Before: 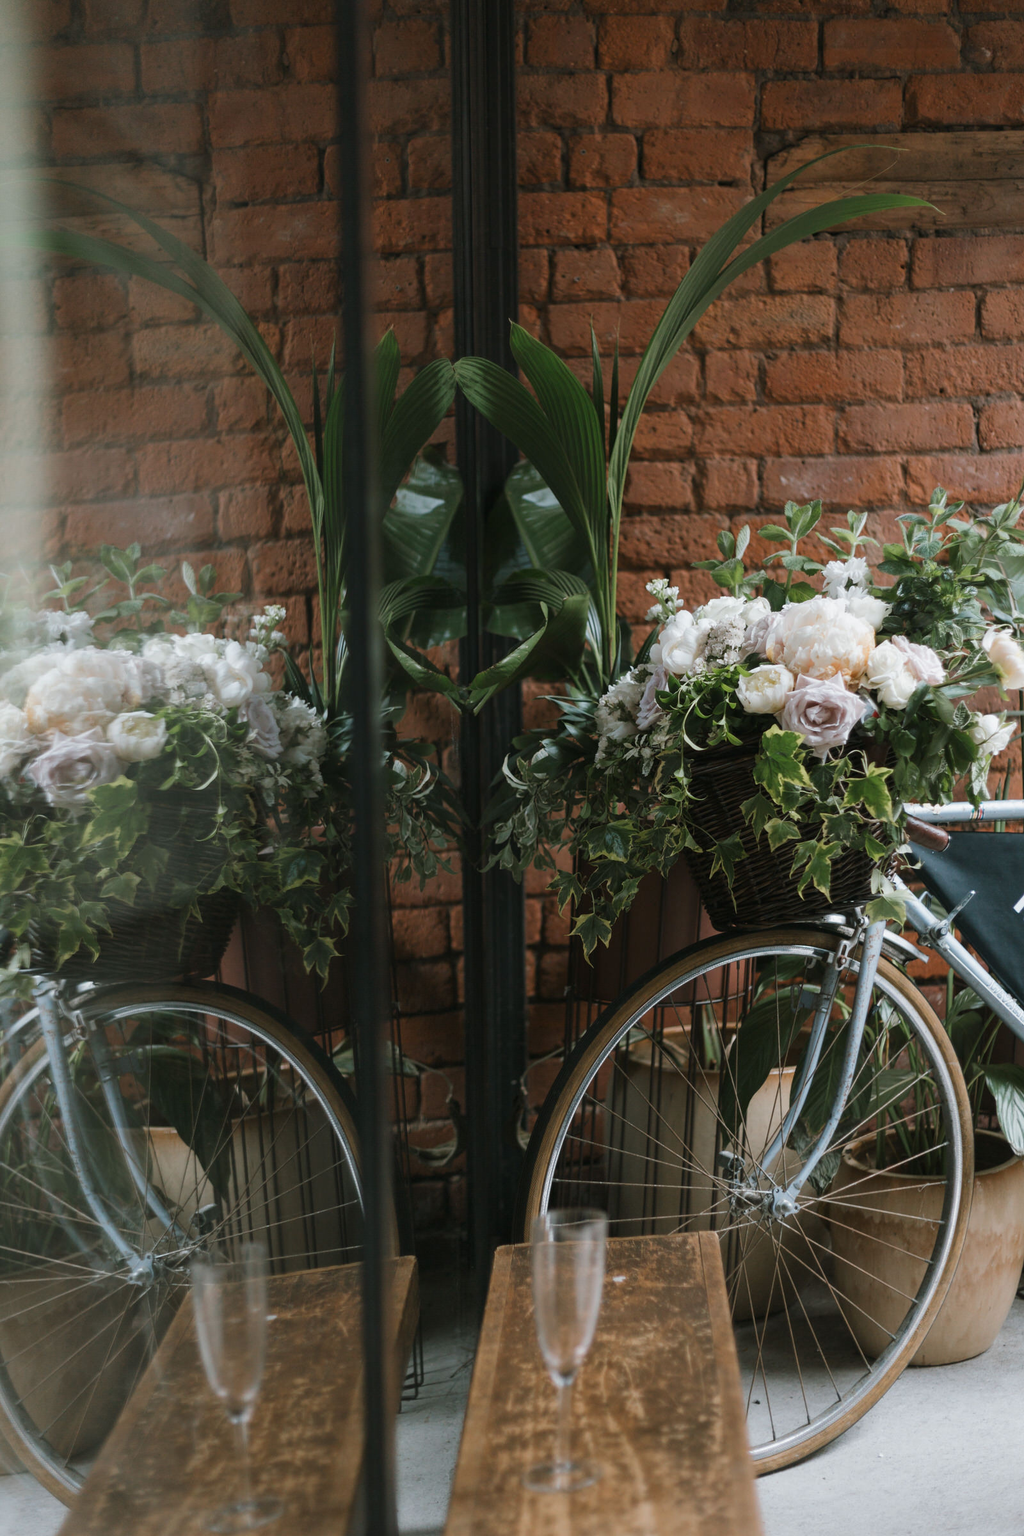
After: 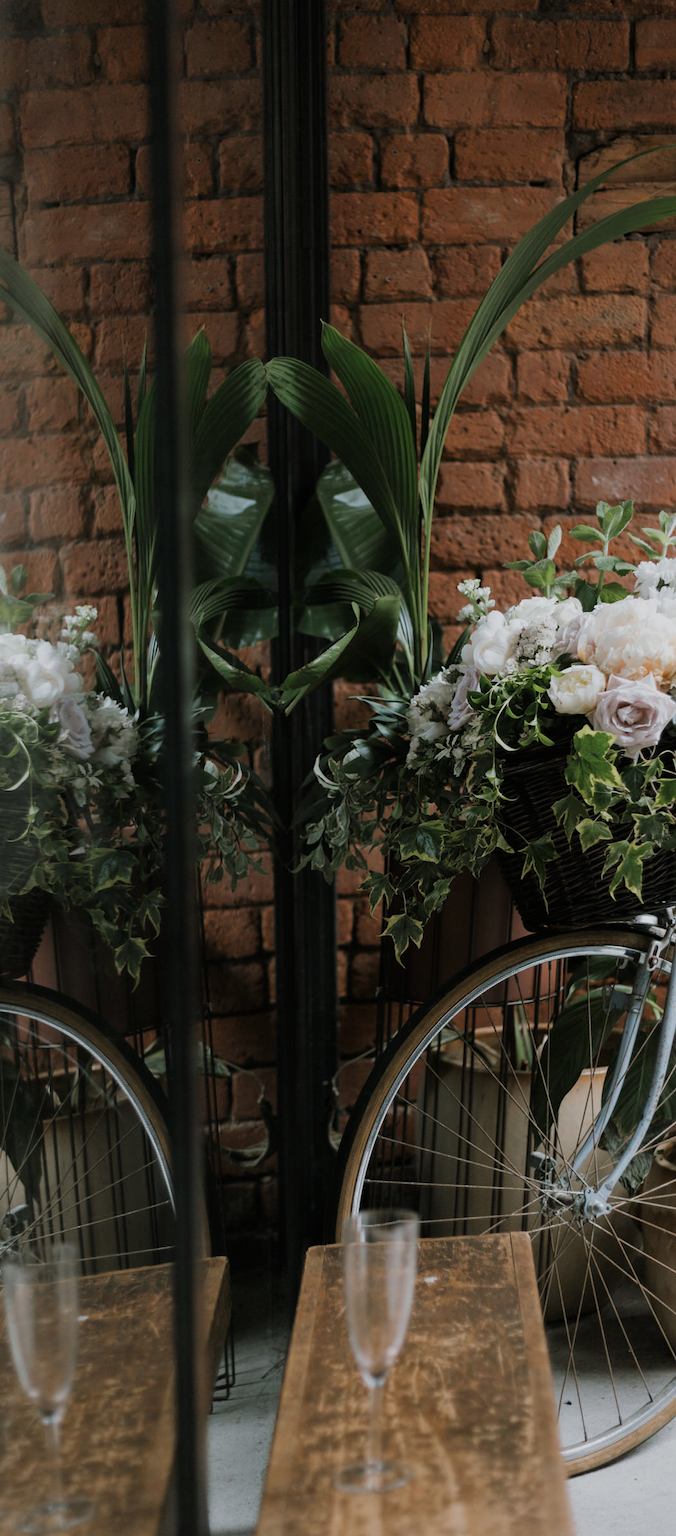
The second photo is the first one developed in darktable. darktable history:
crop and rotate: left 18.442%, right 15.508%
filmic rgb: black relative exposure -8.15 EV, white relative exposure 3.76 EV, hardness 4.46
